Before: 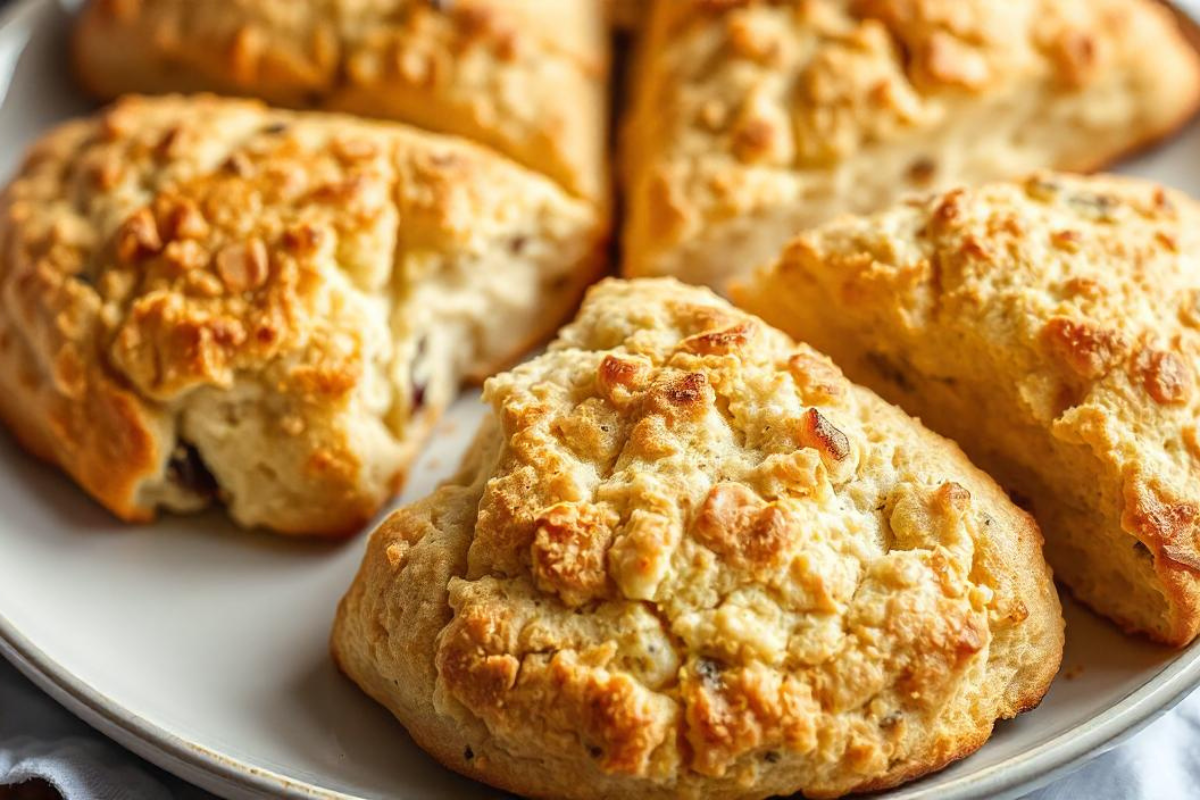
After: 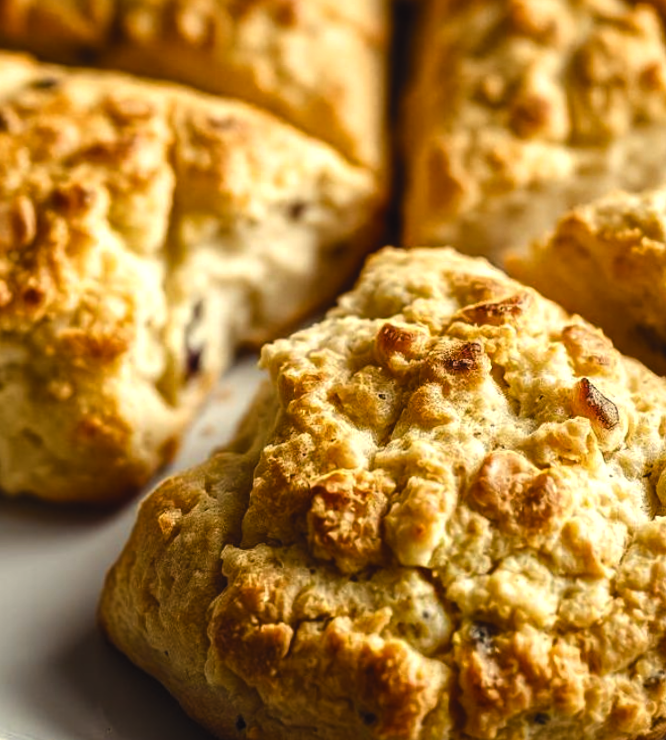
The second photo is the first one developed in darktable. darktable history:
color balance rgb: shadows lift › chroma 3%, shadows lift › hue 280.8°, power › hue 330°, highlights gain › chroma 3%, highlights gain › hue 75.6°, global offset › luminance 2%, perceptual saturation grading › global saturation 20%, perceptual saturation grading › highlights -25%, perceptual saturation grading › shadows 50%, global vibrance 20.33%
rotate and perspective: rotation 0.679°, lens shift (horizontal) 0.136, crop left 0.009, crop right 0.991, crop top 0.078, crop bottom 0.95
crop: left 21.674%, right 22.086%
levels: levels [0.101, 0.578, 0.953]
